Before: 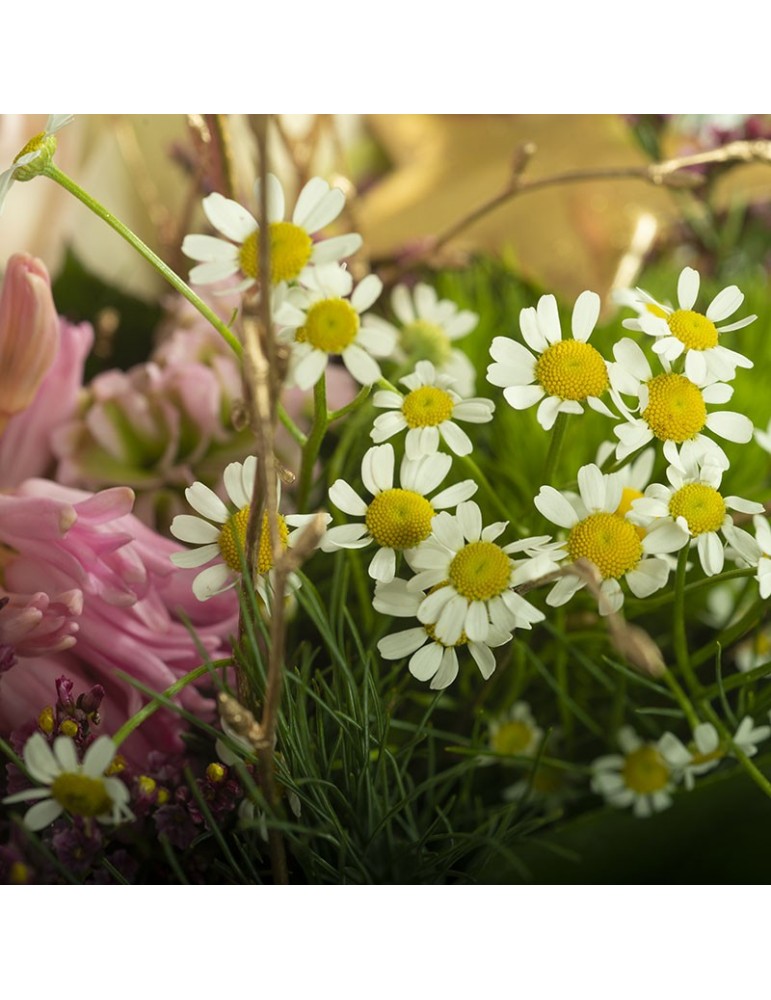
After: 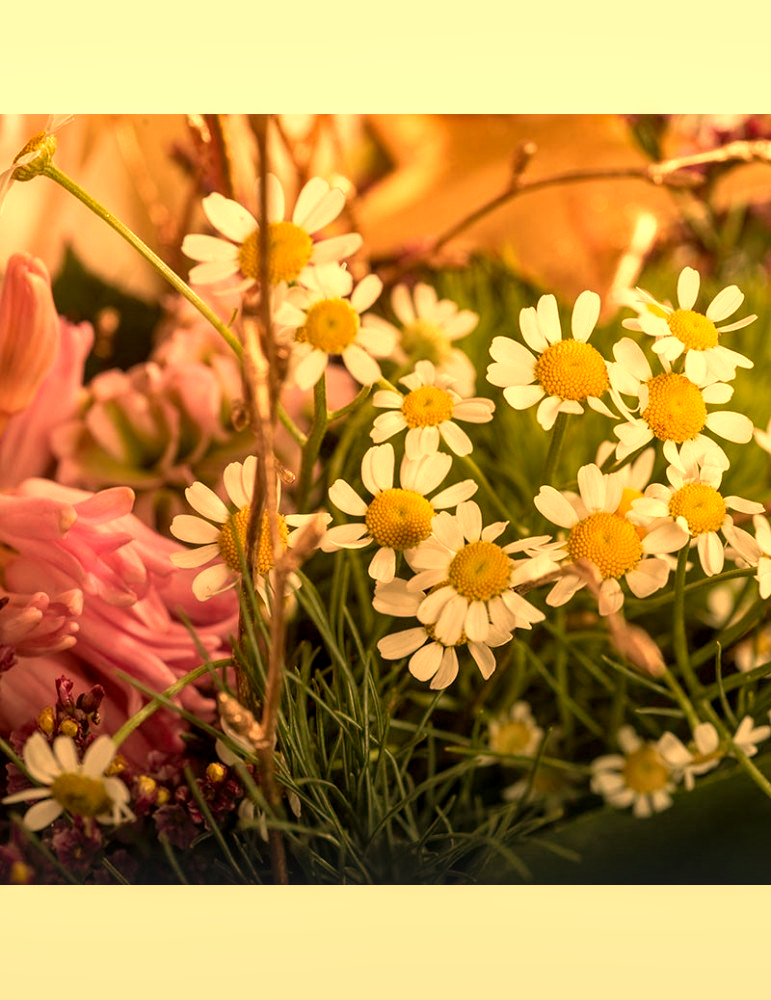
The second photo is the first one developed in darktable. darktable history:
shadows and highlights: shadows 37.27, highlights -28.18, soften with gaussian
local contrast: detail 130%
exposure: black level correction 0.007, compensate highlight preservation false
white balance: red 1.467, blue 0.684
